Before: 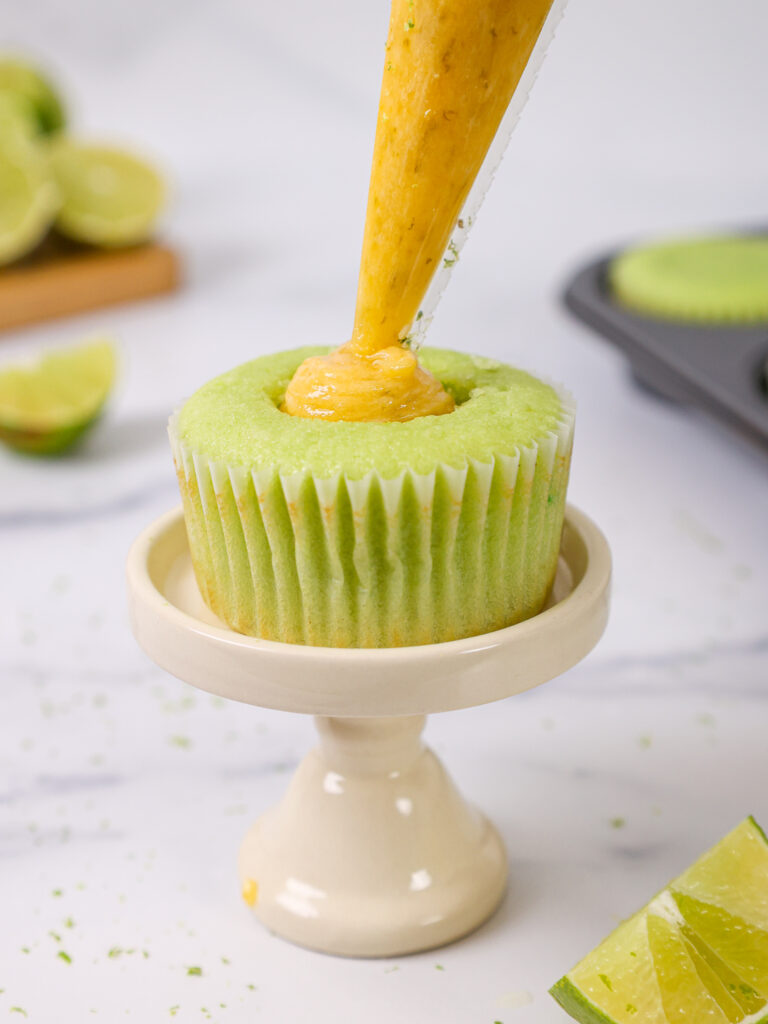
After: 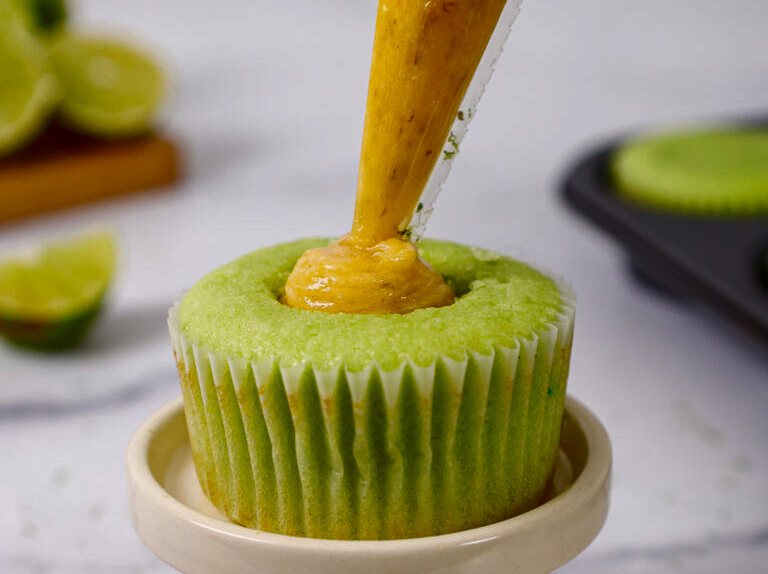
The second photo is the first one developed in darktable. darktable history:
crop and rotate: top 10.605%, bottom 33.274%
contrast brightness saturation: contrast 0.09, brightness -0.59, saturation 0.17
